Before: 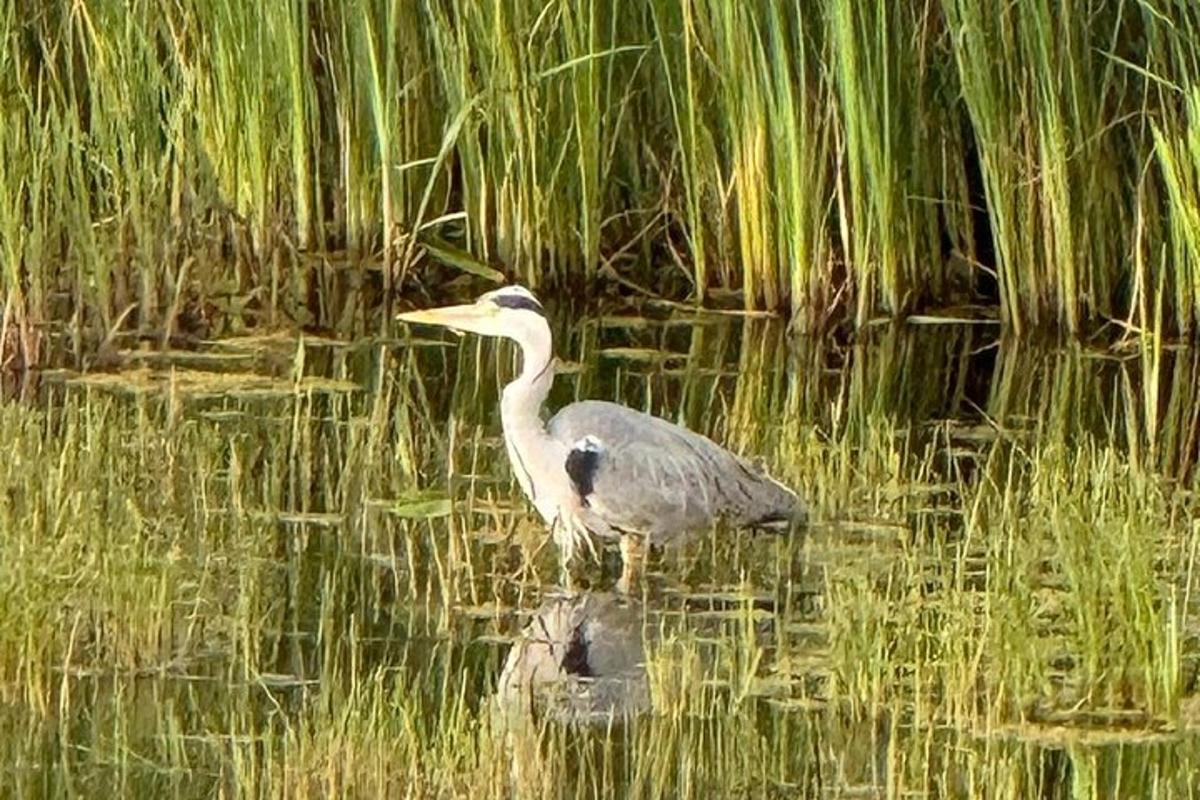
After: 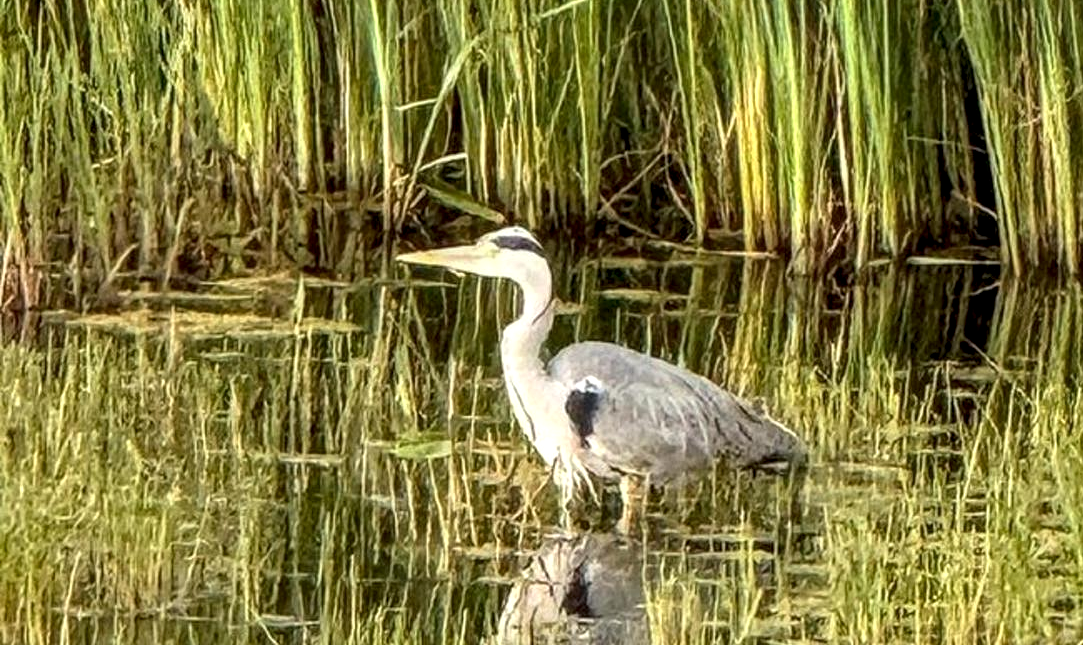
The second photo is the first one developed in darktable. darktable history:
crop: top 7.392%, right 9.722%, bottom 11.912%
local contrast: detail 150%
